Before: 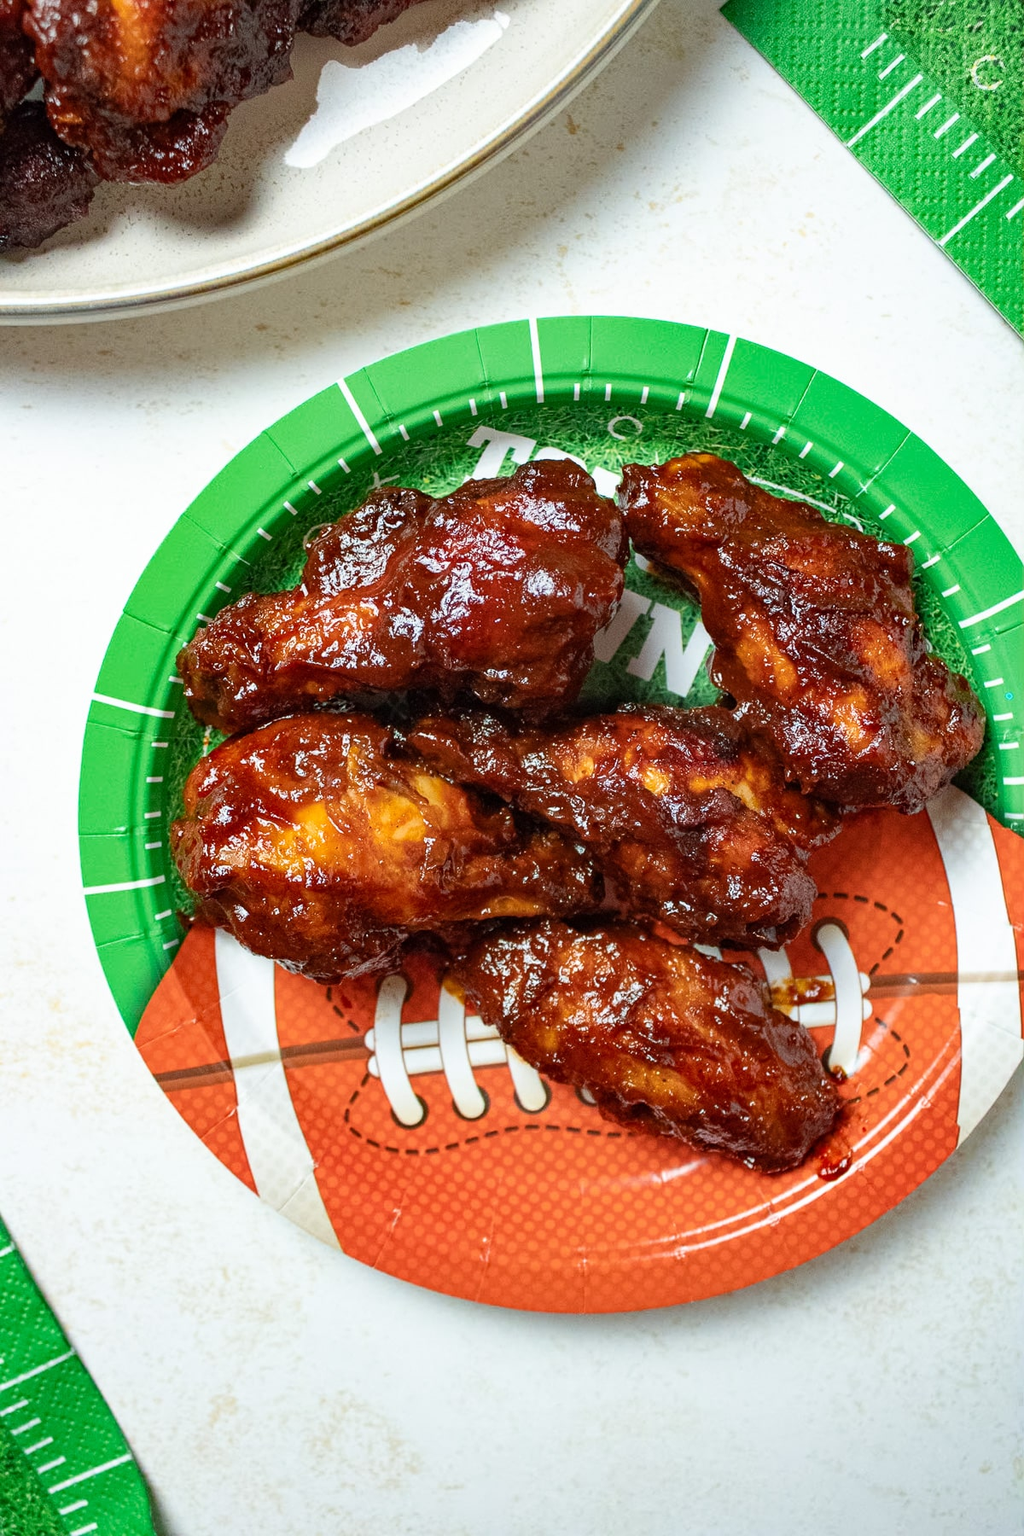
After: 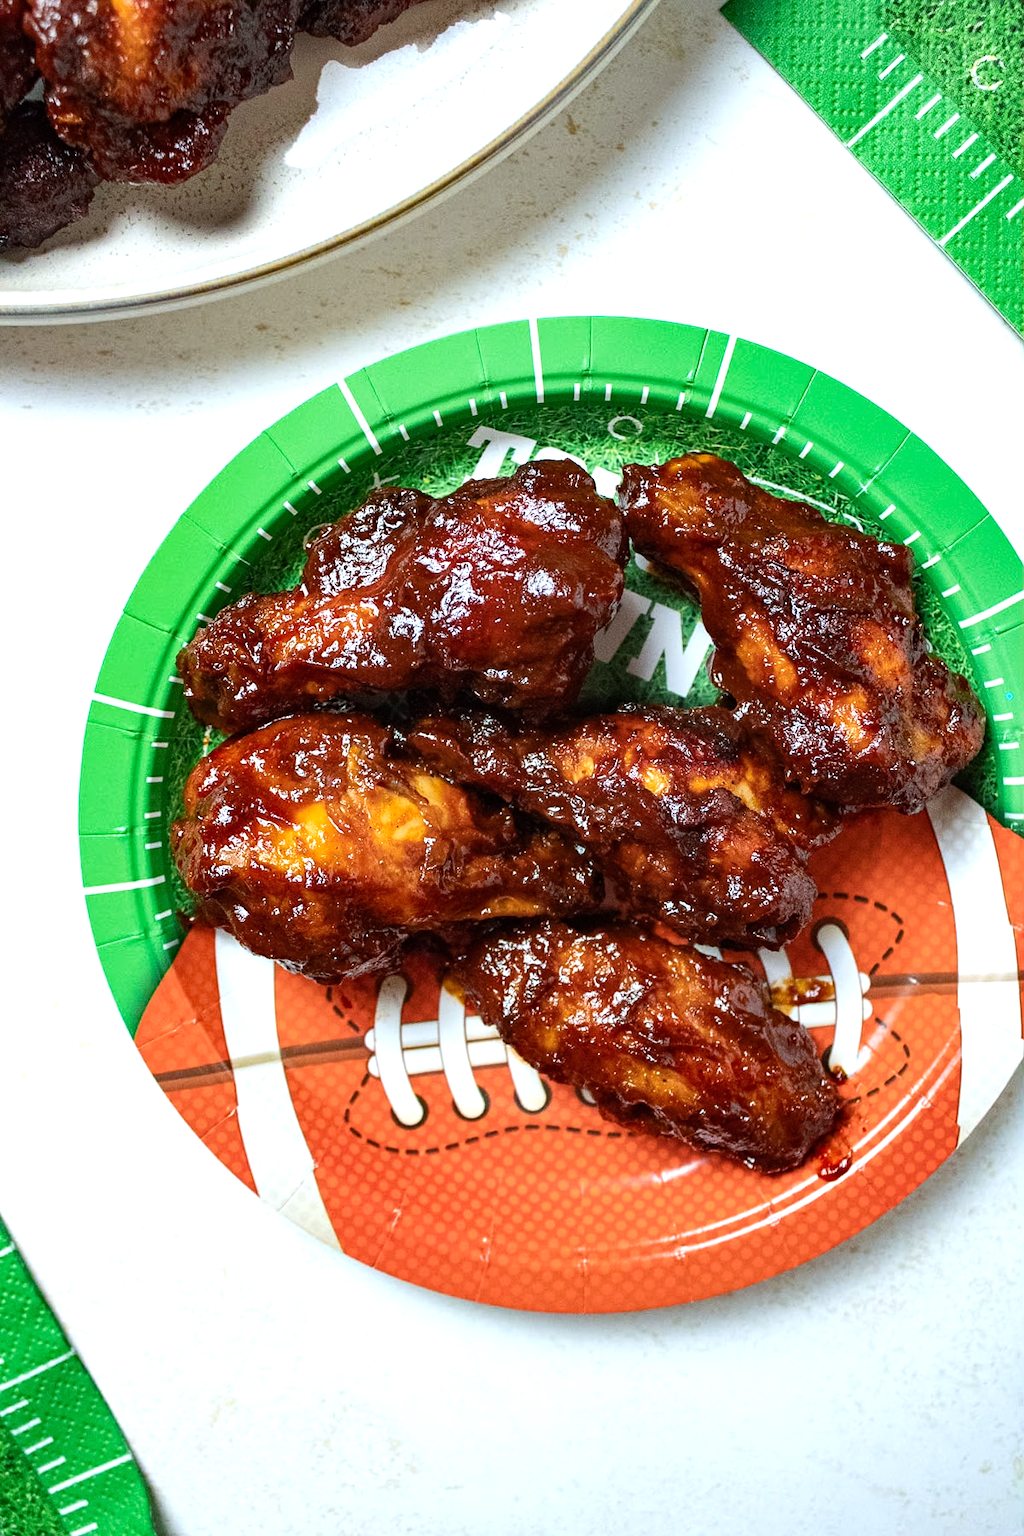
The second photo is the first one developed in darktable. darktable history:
white balance: red 0.974, blue 1.044
tone equalizer: -8 EV -0.417 EV, -7 EV -0.389 EV, -6 EV -0.333 EV, -5 EV -0.222 EV, -3 EV 0.222 EV, -2 EV 0.333 EV, -1 EV 0.389 EV, +0 EV 0.417 EV, edges refinement/feathering 500, mask exposure compensation -1.57 EV, preserve details no
